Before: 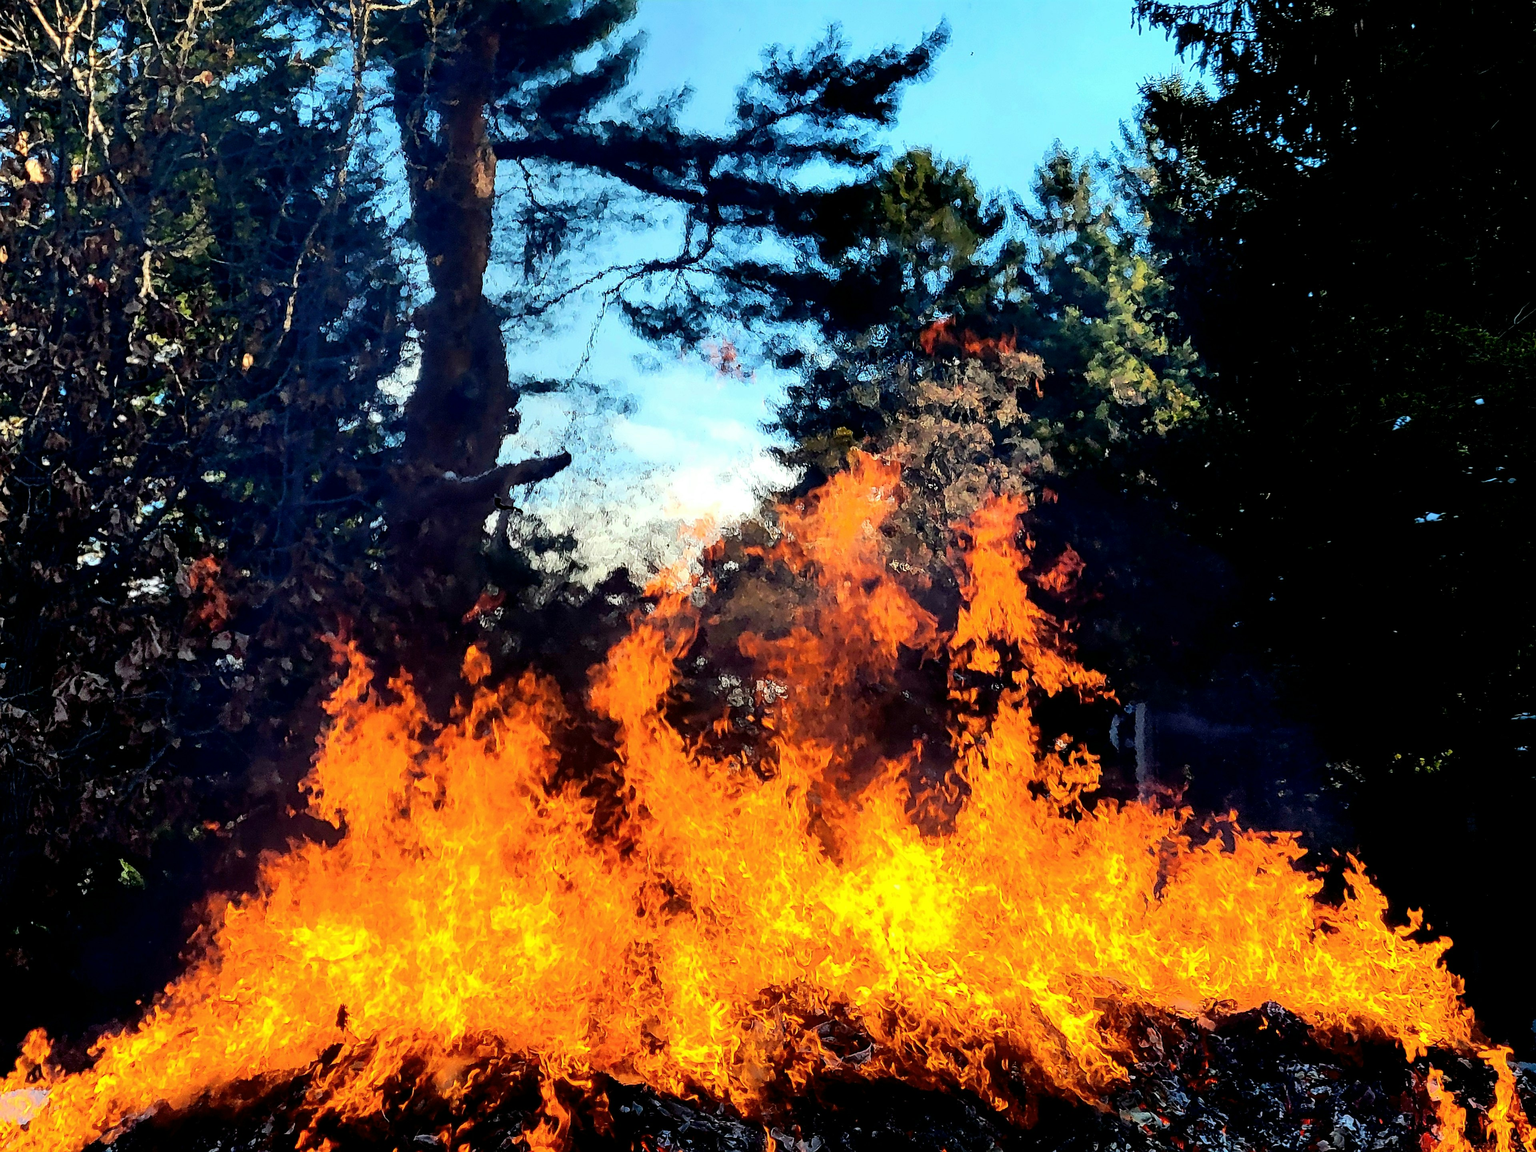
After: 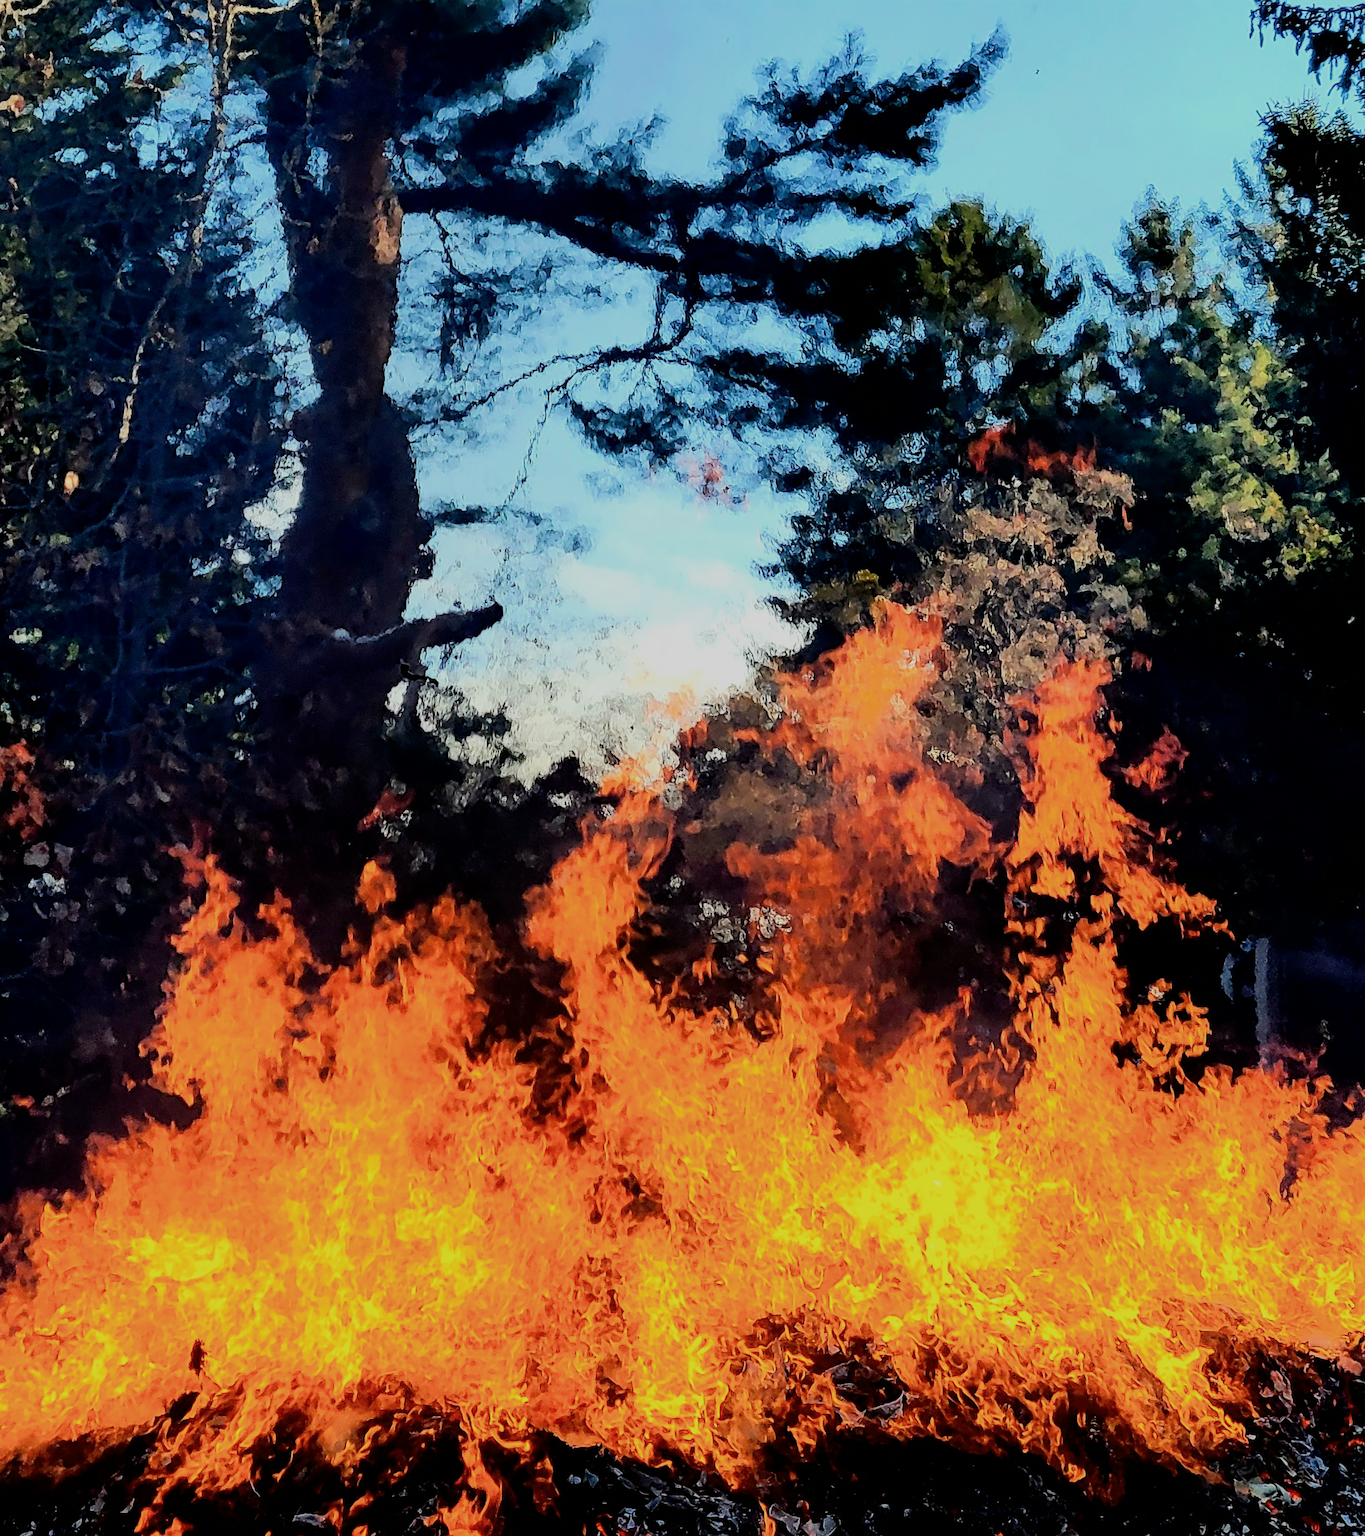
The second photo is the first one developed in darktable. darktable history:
crop and rotate: left 12.673%, right 20.66%
filmic rgb: black relative exposure -16 EV, white relative exposure 6.12 EV, hardness 5.22
